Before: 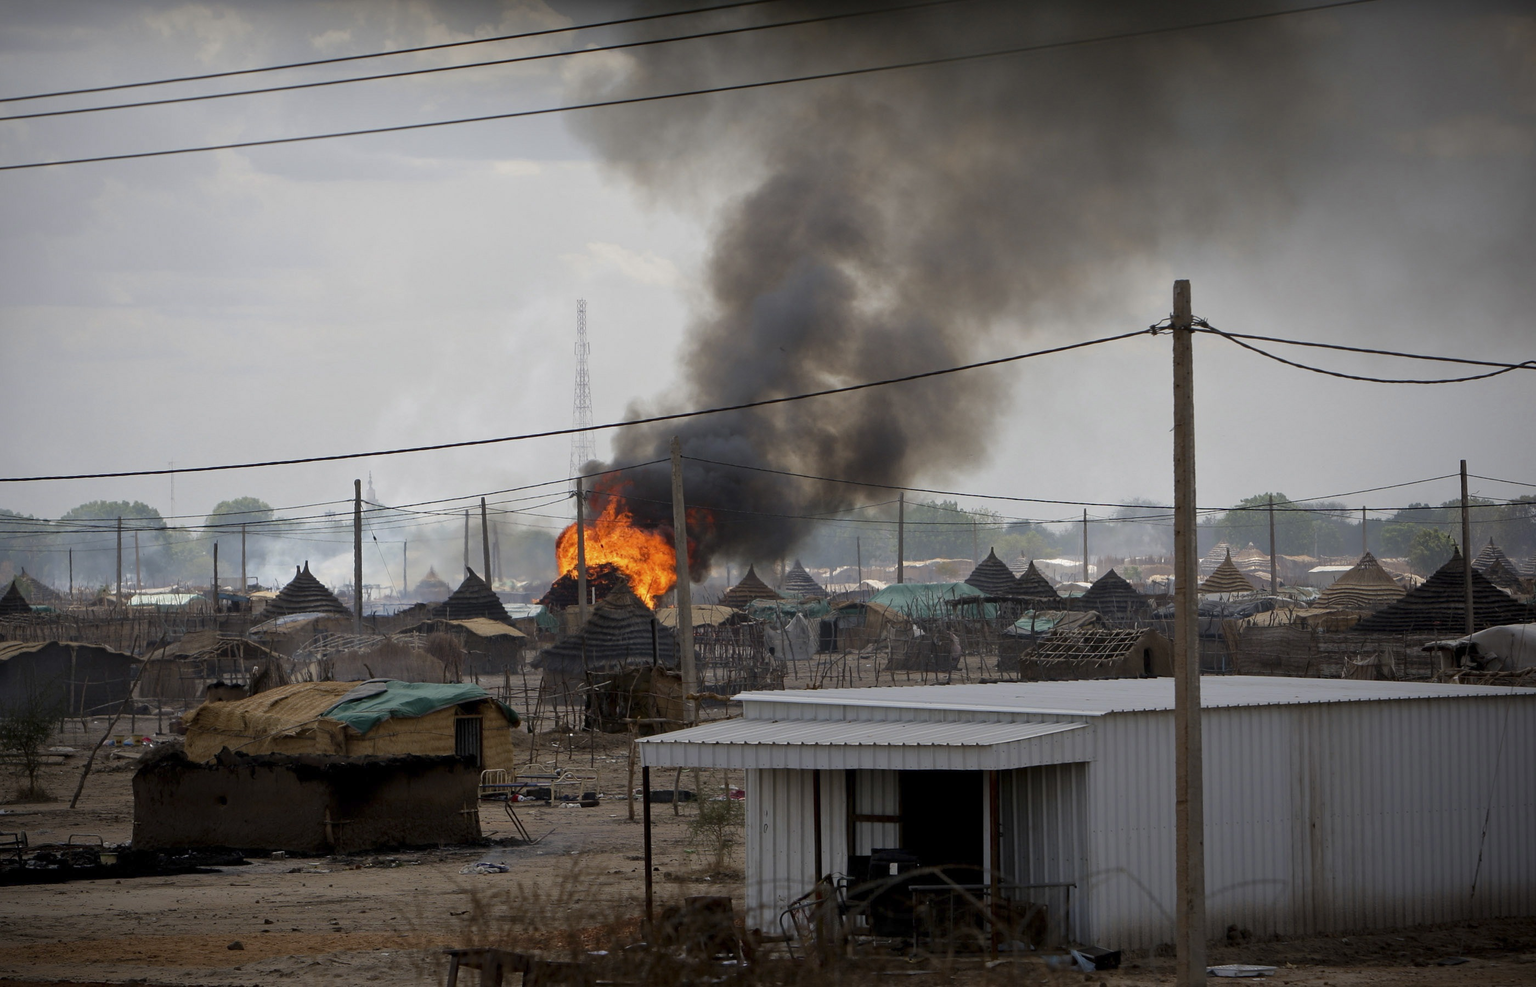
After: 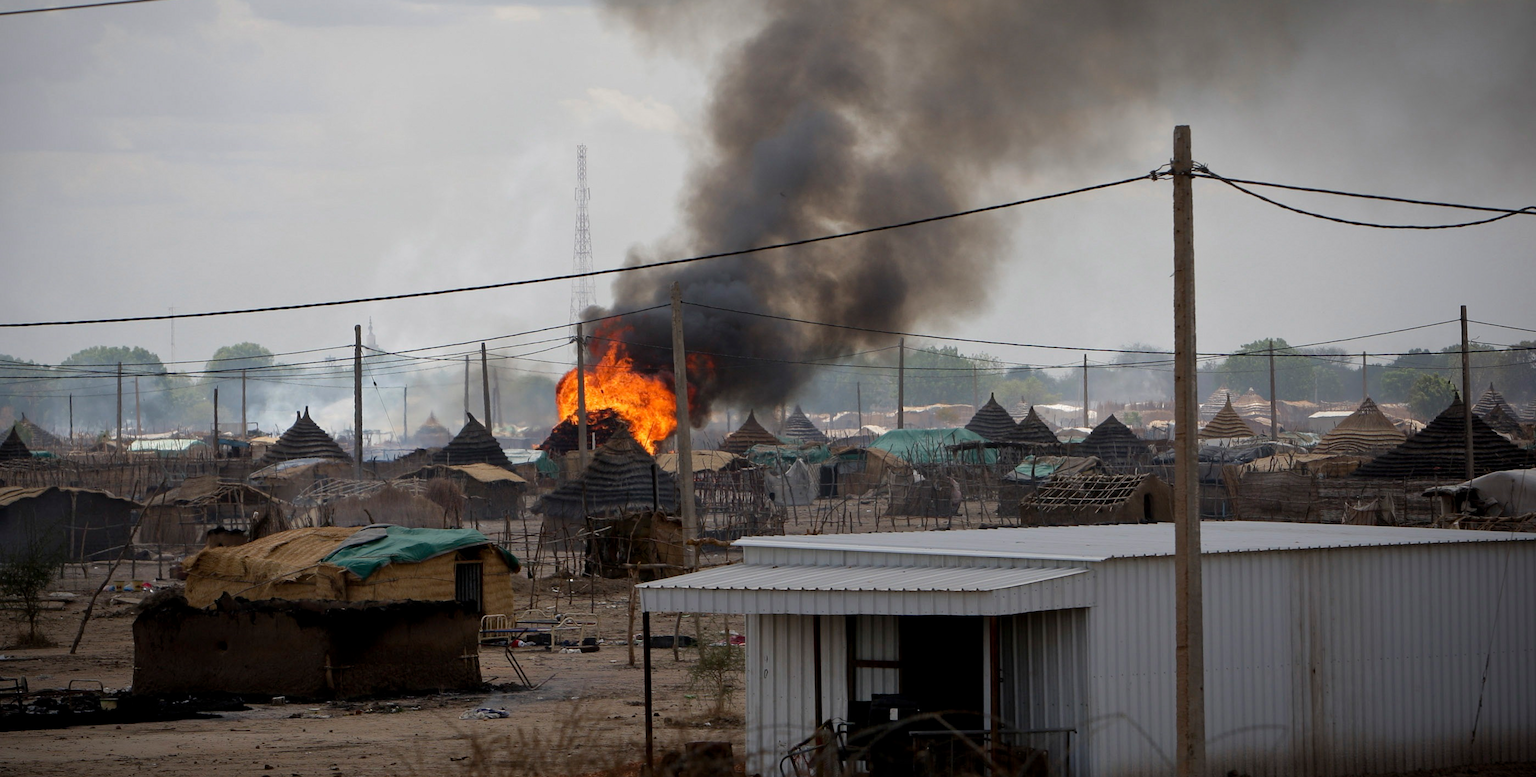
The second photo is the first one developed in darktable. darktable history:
crop and rotate: top 15.719%, bottom 5.452%
